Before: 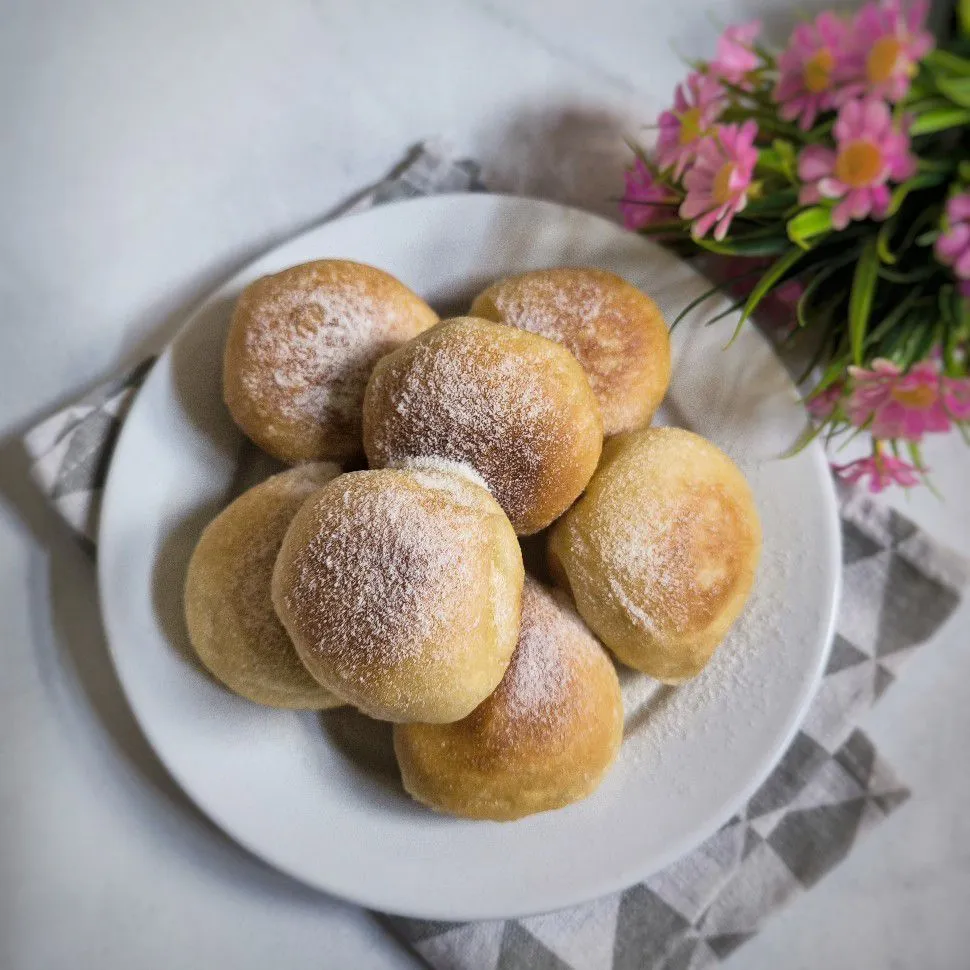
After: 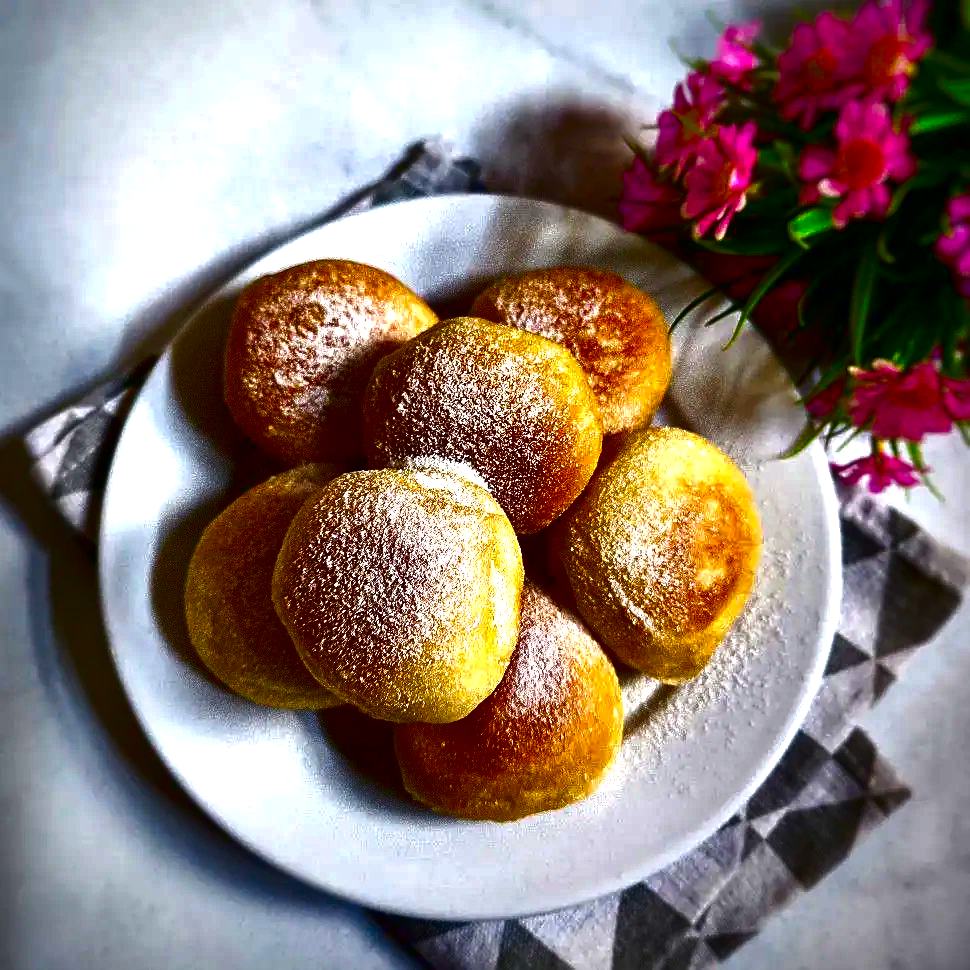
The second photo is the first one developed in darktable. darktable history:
contrast brightness saturation: brightness -1, saturation 1
white balance: red 1, blue 1
sharpen: on, module defaults
exposure: black level correction 0, exposure 0.7 EV, compensate exposure bias true, compensate highlight preservation false
contrast equalizer: octaves 7, y [[0.6 ×6], [0.55 ×6], [0 ×6], [0 ×6], [0 ×6]], mix 0.3
